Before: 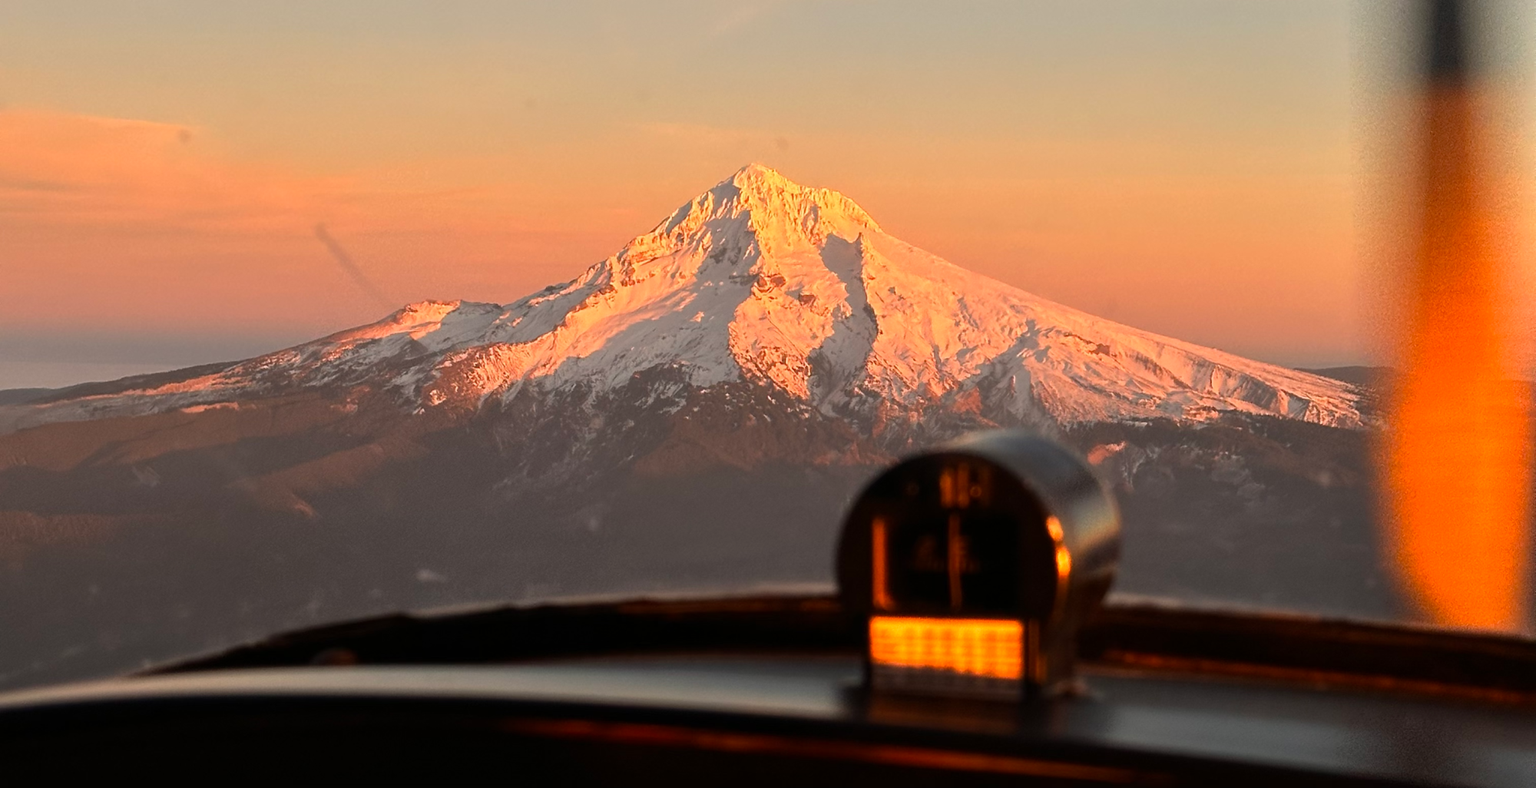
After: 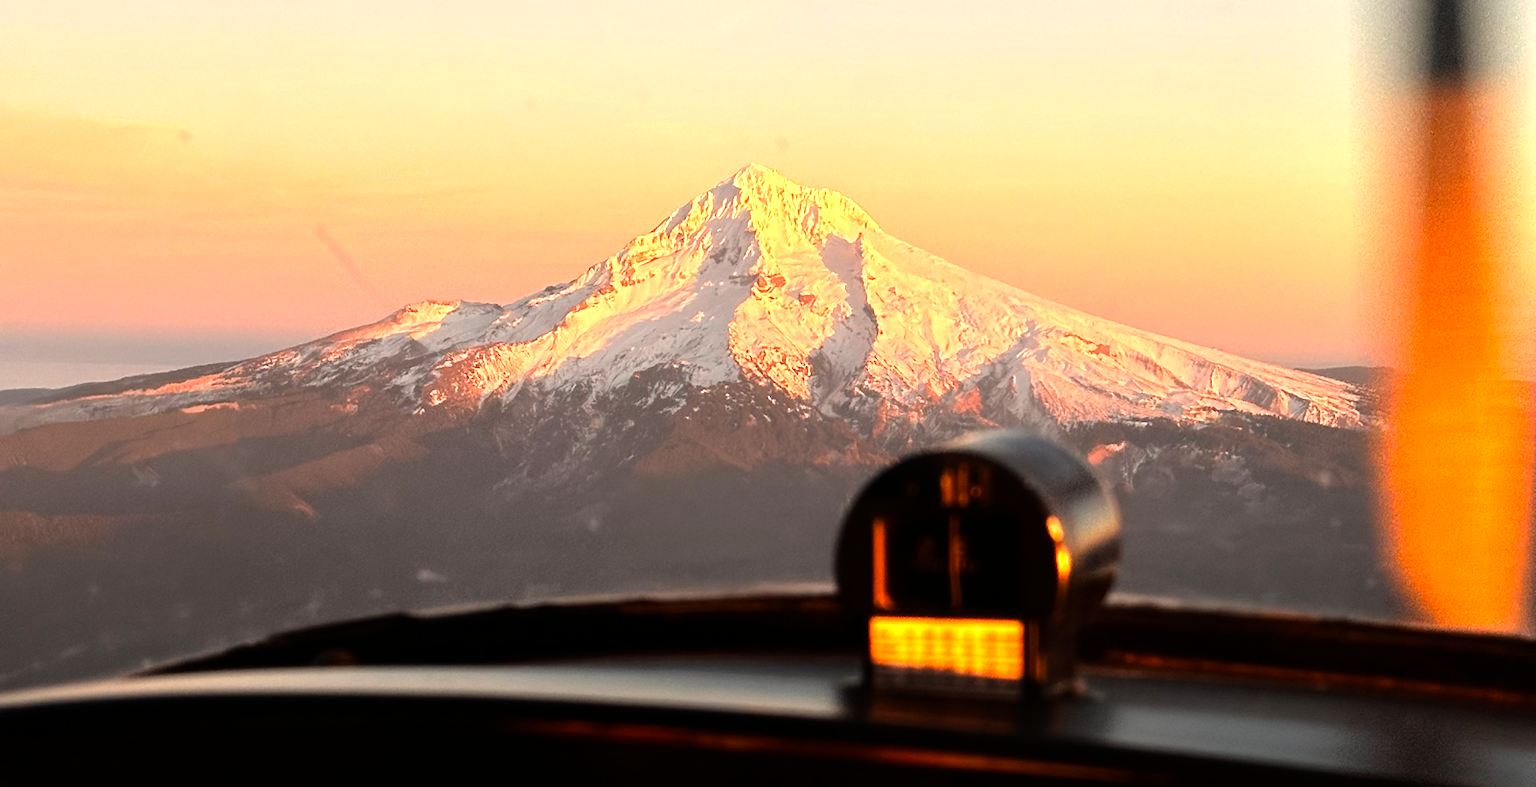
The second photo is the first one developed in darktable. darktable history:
tone equalizer: -8 EV -1.08 EV, -7 EV -1.03 EV, -6 EV -0.83 EV, -5 EV -0.597 EV, -3 EV 0.556 EV, -2 EV 0.894 EV, -1 EV 0.989 EV, +0 EV 1.06 EV
